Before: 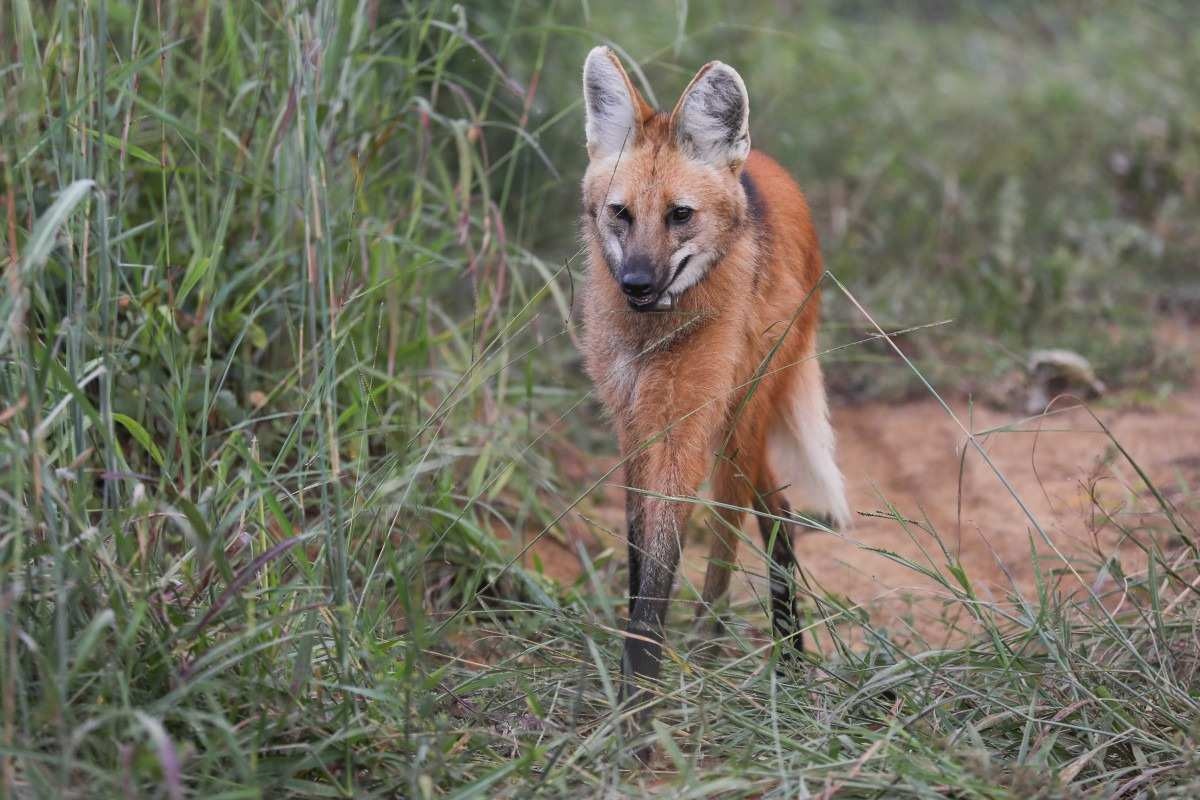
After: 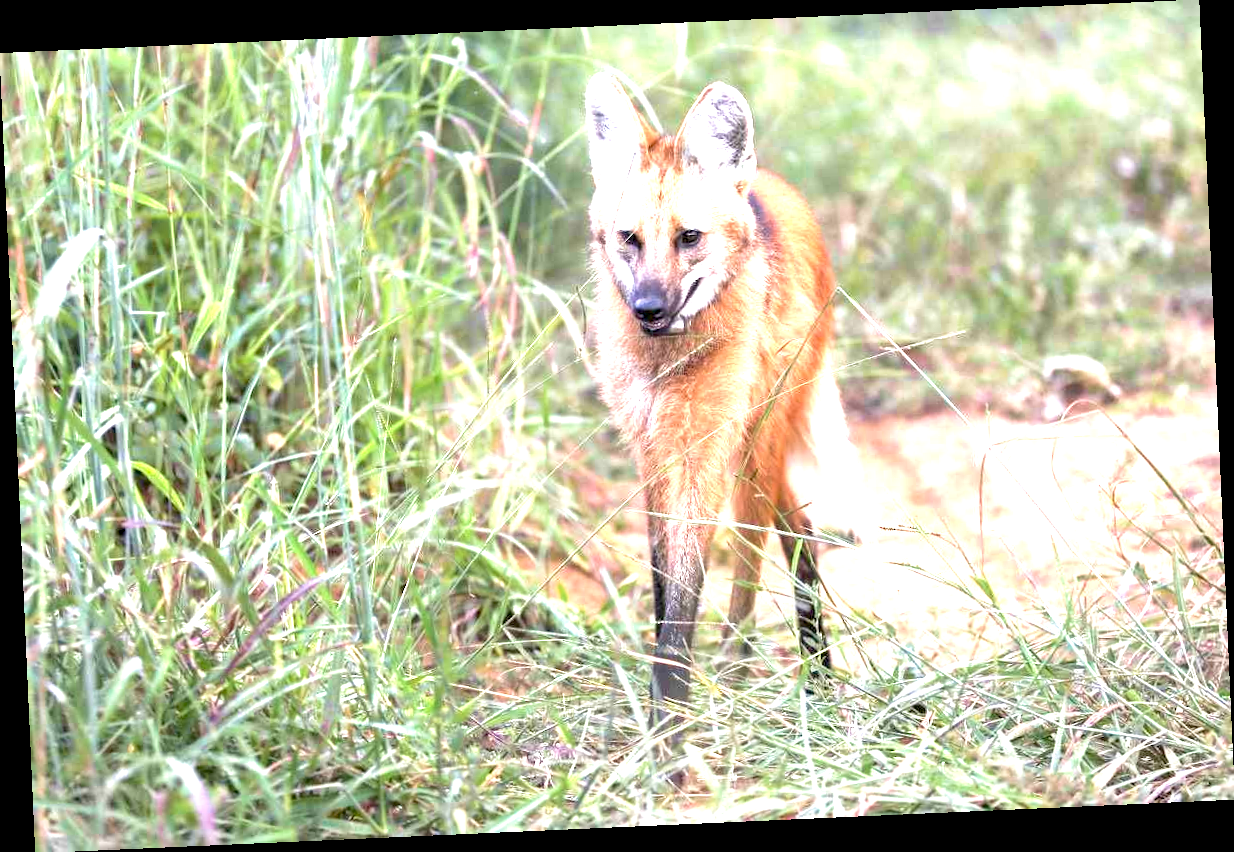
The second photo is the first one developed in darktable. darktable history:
exposure: black level correction 0.005, exposure 2.084 EV, compensate highlight preservation false
rotate and perspective: rotation -2.56°, automatic cropping off
velvia: on, module defaults
